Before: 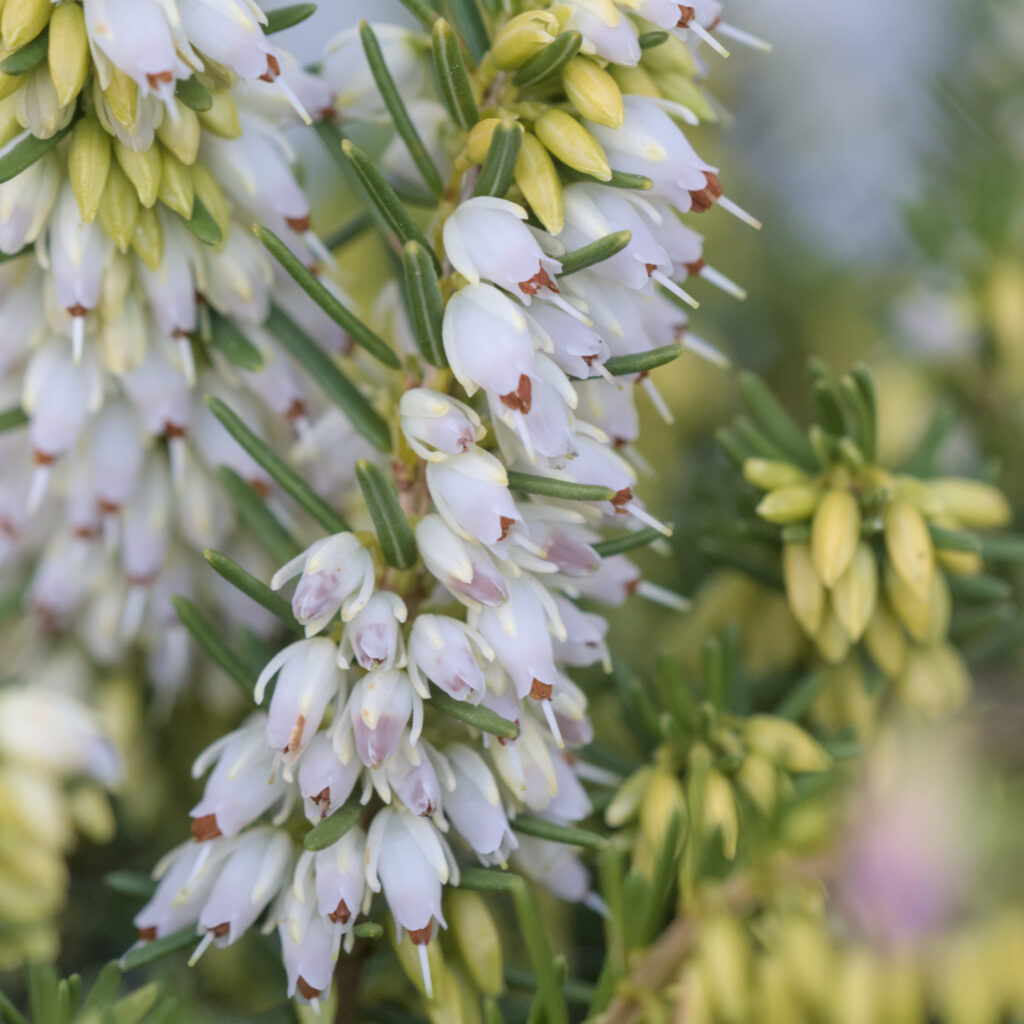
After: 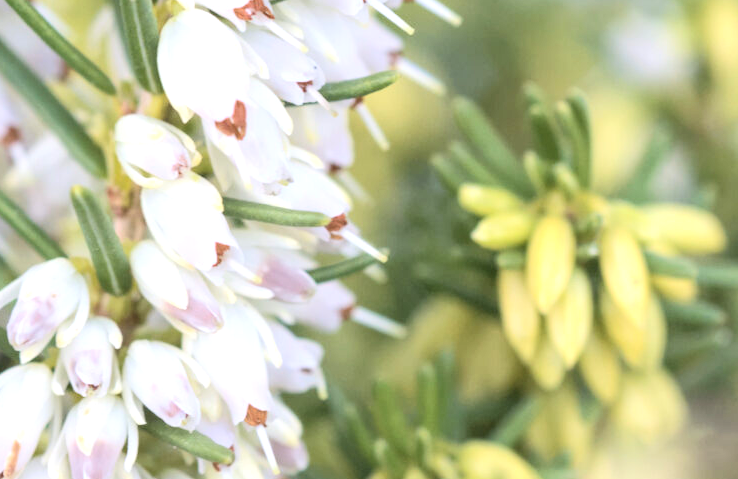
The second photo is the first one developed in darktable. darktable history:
crop and rotate: left 27.853%, top 26.828%, bottom 26.331%
exposure: black level correction 0, exposure 0.852 EV, compensate highlight preservation false
tone curve: curves: ch0 [(0, 0) (0.003, 0.065) (0.011, 0.072) (0.025, 0.09) (0.044, 0.104) (0.069, 0.116) (0.1, 0.127) (0.136, 0.15) (0.177, 0.184) (0.224, 0.223) (0.277, 0.28) (0.335, 0.361) (0.399, 0.443) (0.468, 0.525) (0.543, 0.616) (0.623, 0.713) (0.709, 0.79) (0.801, 0.866) (0.898, 0.933) (1, 1)], color space Lab, independent channels, preserve colors none
